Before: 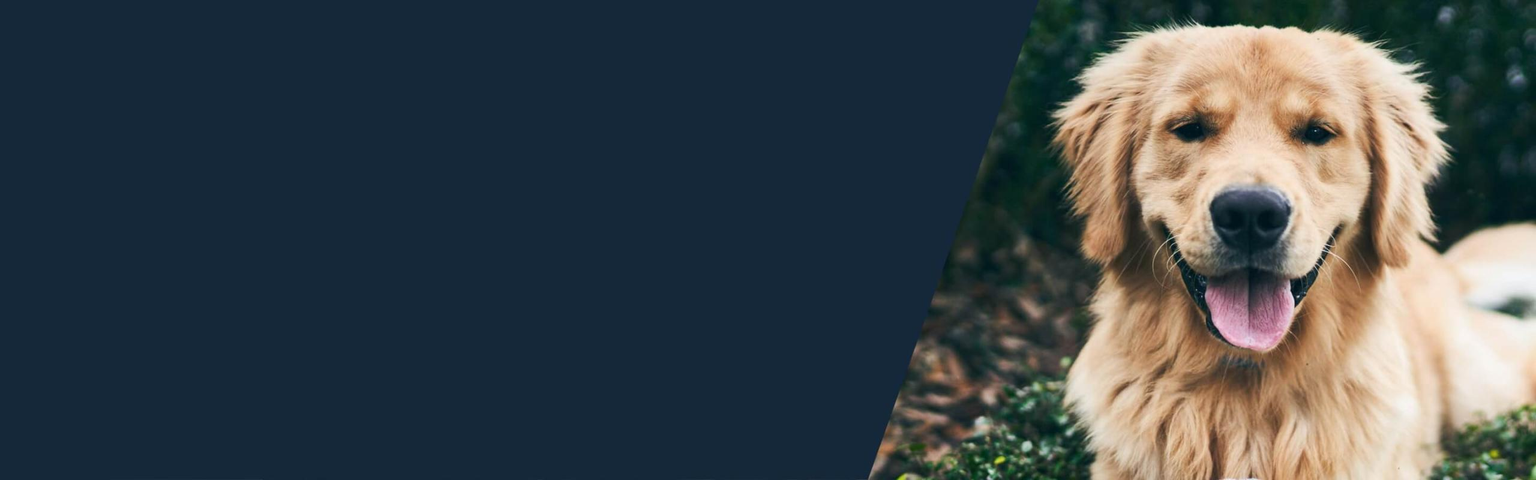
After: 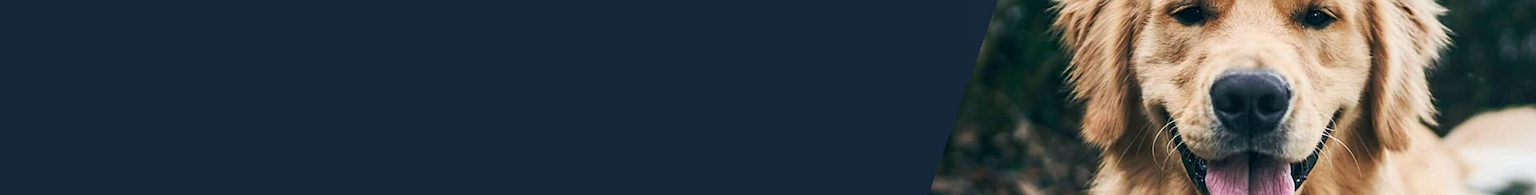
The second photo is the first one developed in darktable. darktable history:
local contrast: on, module defaults
crop and rotate: top 24.346%, bottom 34.949%
sharpen: on, module defaults
